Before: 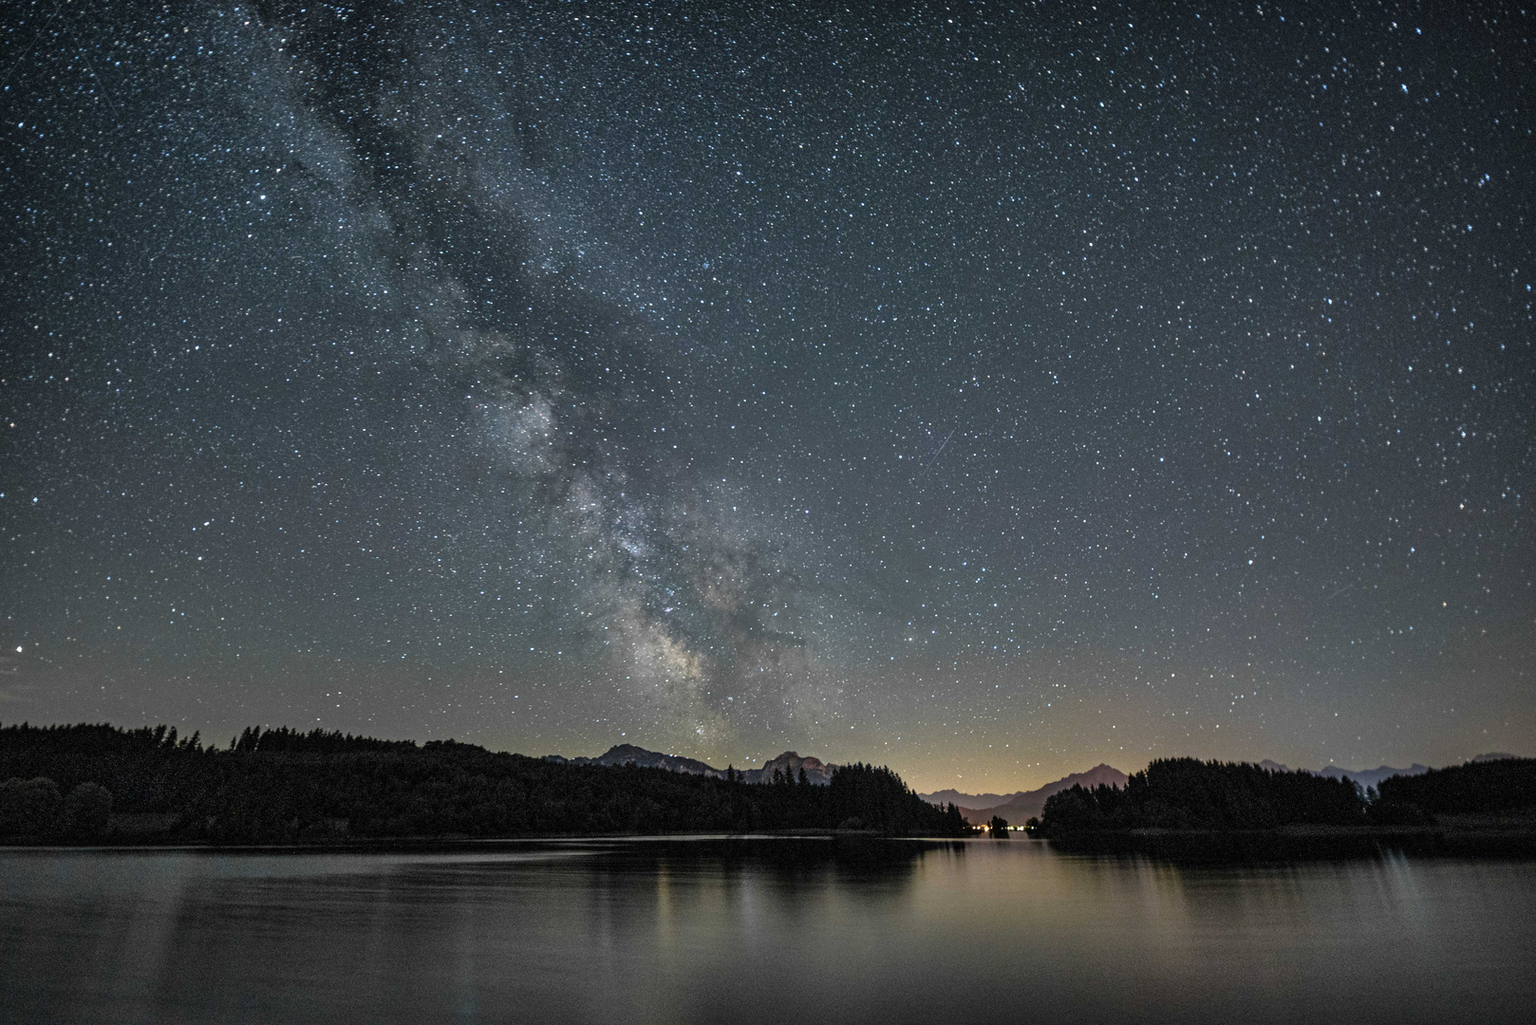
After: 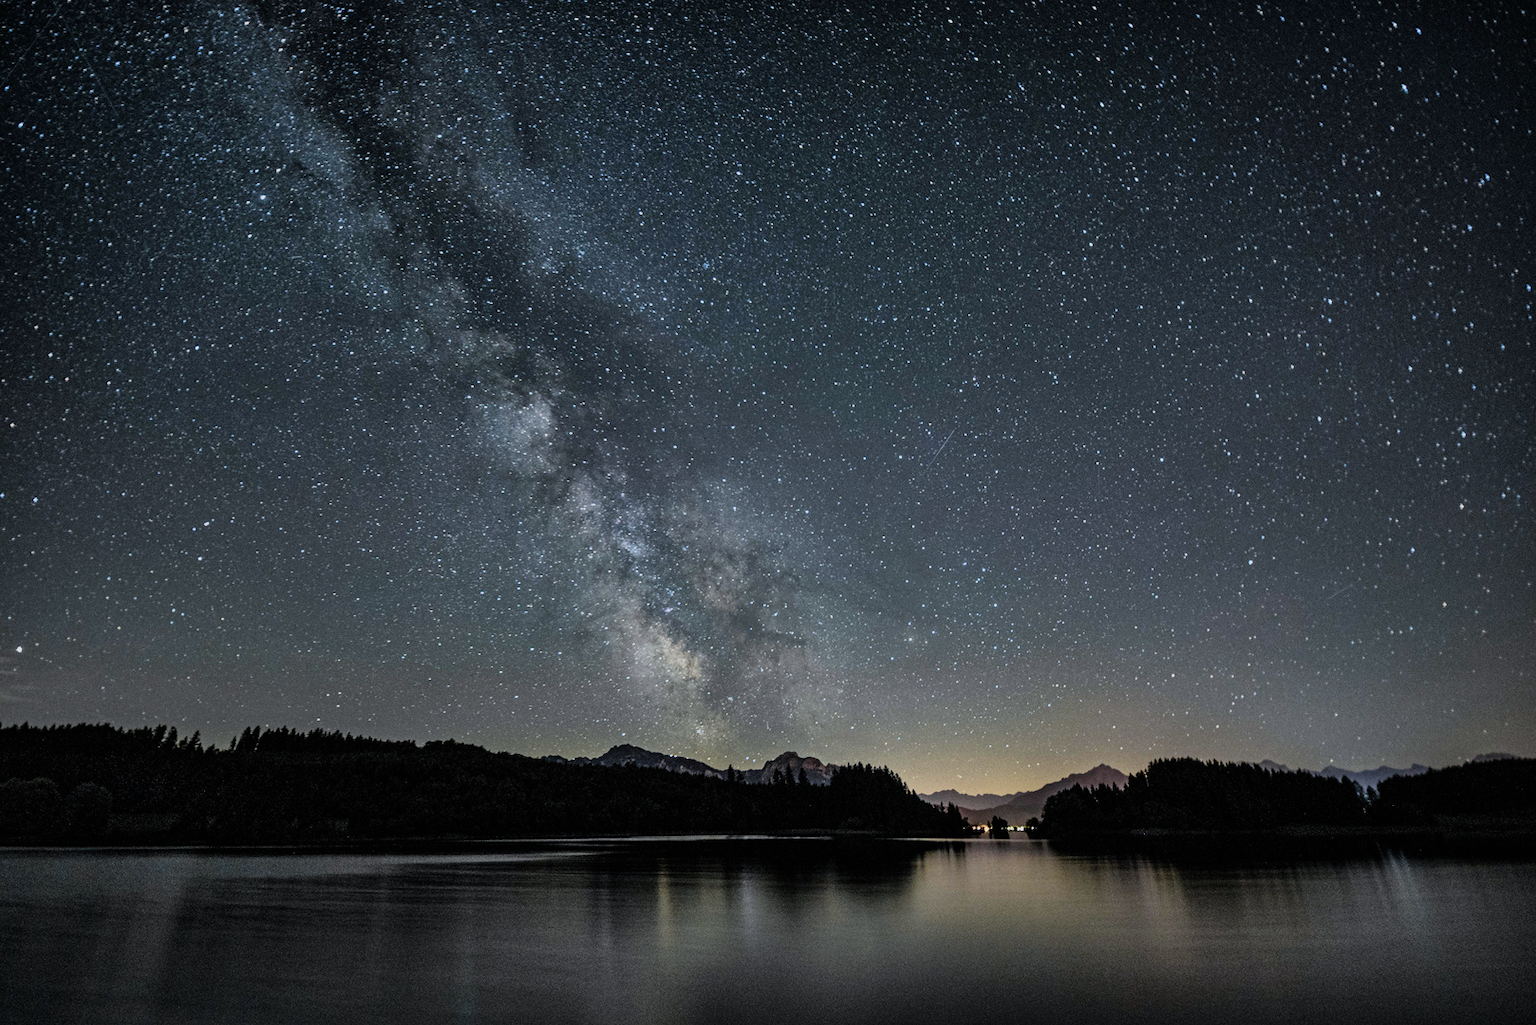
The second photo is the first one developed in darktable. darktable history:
filmic rgb: black relative exposure -7.5 EV, white relative exposure 5 EV, hardness 3.31, contrast 1.3, contrast in shadows safe
color correction: highlights a* -0.137, highlights b* 0.137
color calibration: x 0.355, y 0.367, temperature 4700.38 K
